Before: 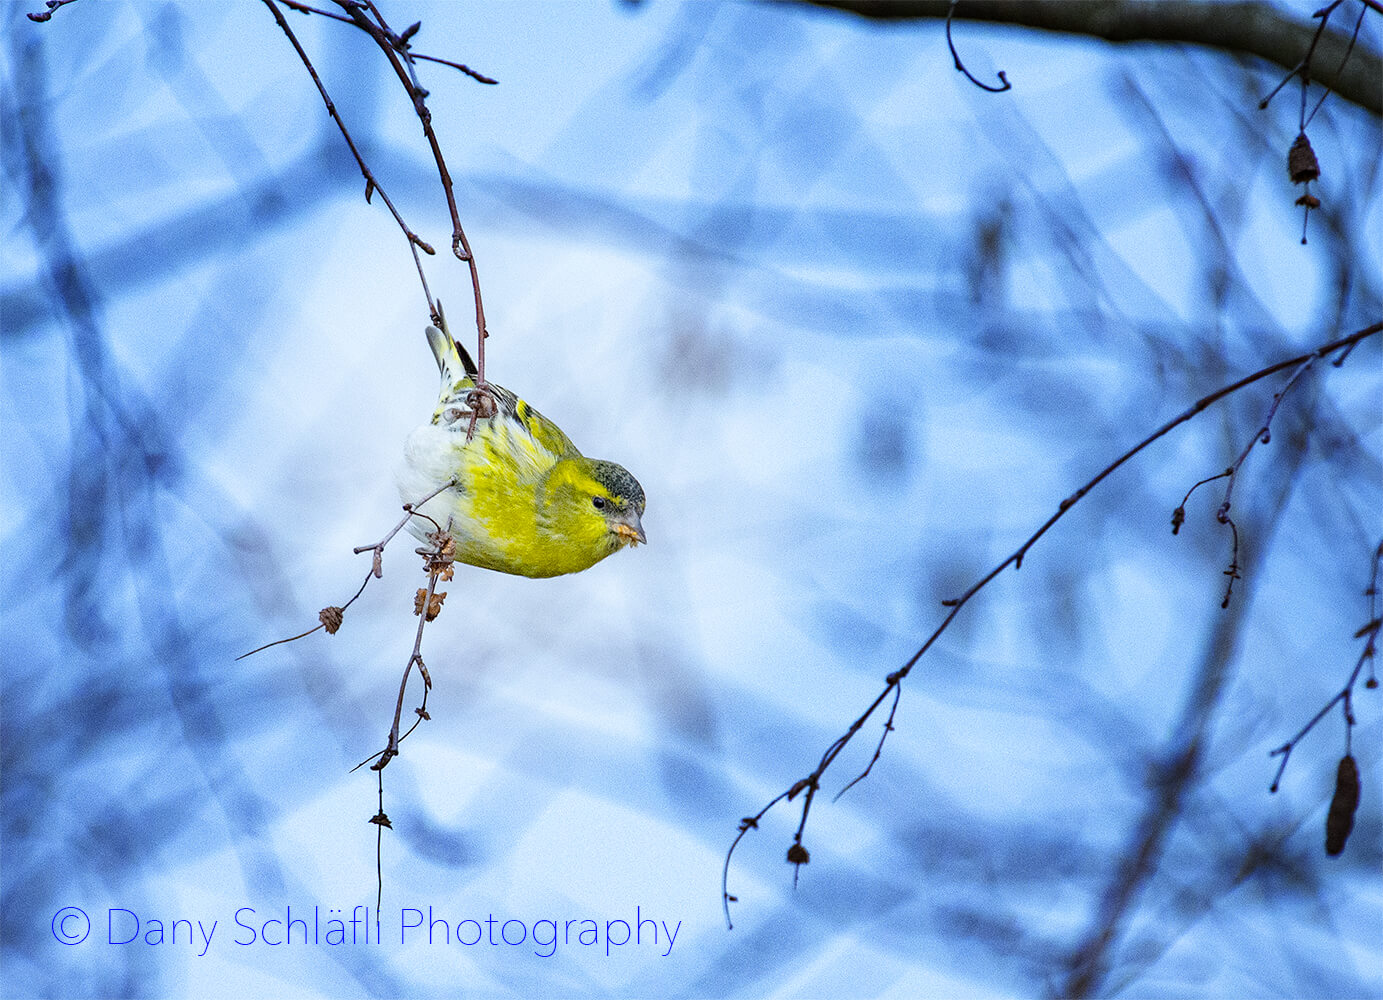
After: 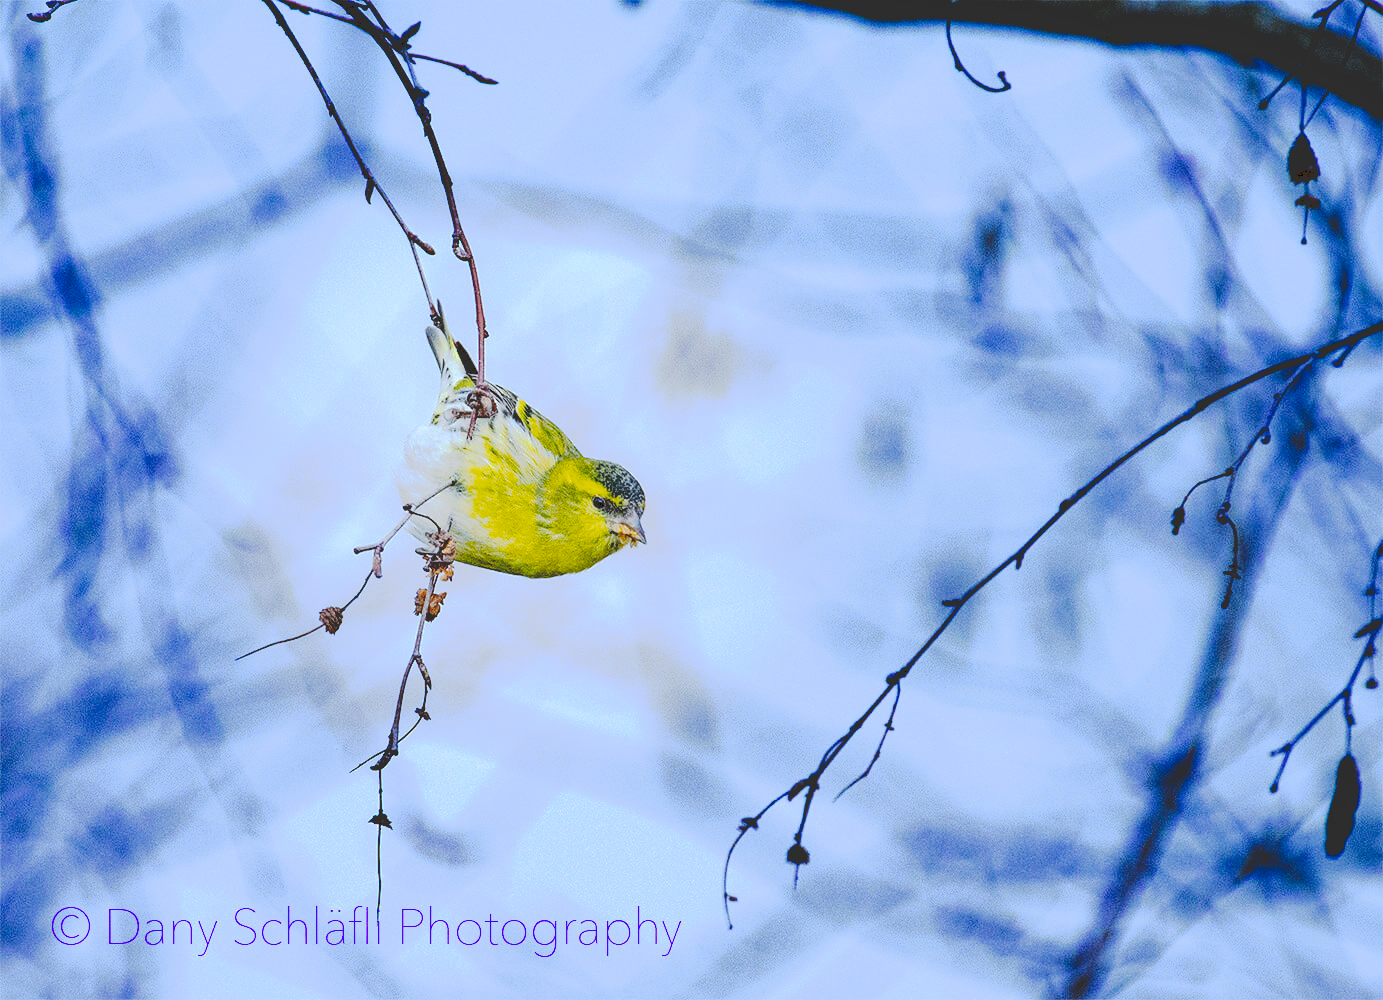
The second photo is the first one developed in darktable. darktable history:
tone curve: curves: ch0 [(0, 0) (0.003, 0.185) (0.011, 0.185) (0.025, 0.187) (0.044, 0.185) (0.069, 0.185) (0.1, 0.18) (0.136, 0.18) (0.177, 0.179) (0.224, 0.202) (0.277, 0.252) (0.335, 0.343) (0.399, 0.452) (0.468, 0.553) (0.543, 0.643) (0.623, 0.717) (0.709, 0.778) (0.801, 0.82) (0.898, 0.856) (1, 1)], preserve colors none
white balance: red 0.98, blue 1.034
color balance rgb: shadows fall-off 101%, linear chroma grading › mid-tones 7.63%, perceptual saturation grading › mid-tones 11.68%, mask middle-gray fulcrum 22.45%, global vibrance 10.11%, saturation formula JzAzBz (2021)
